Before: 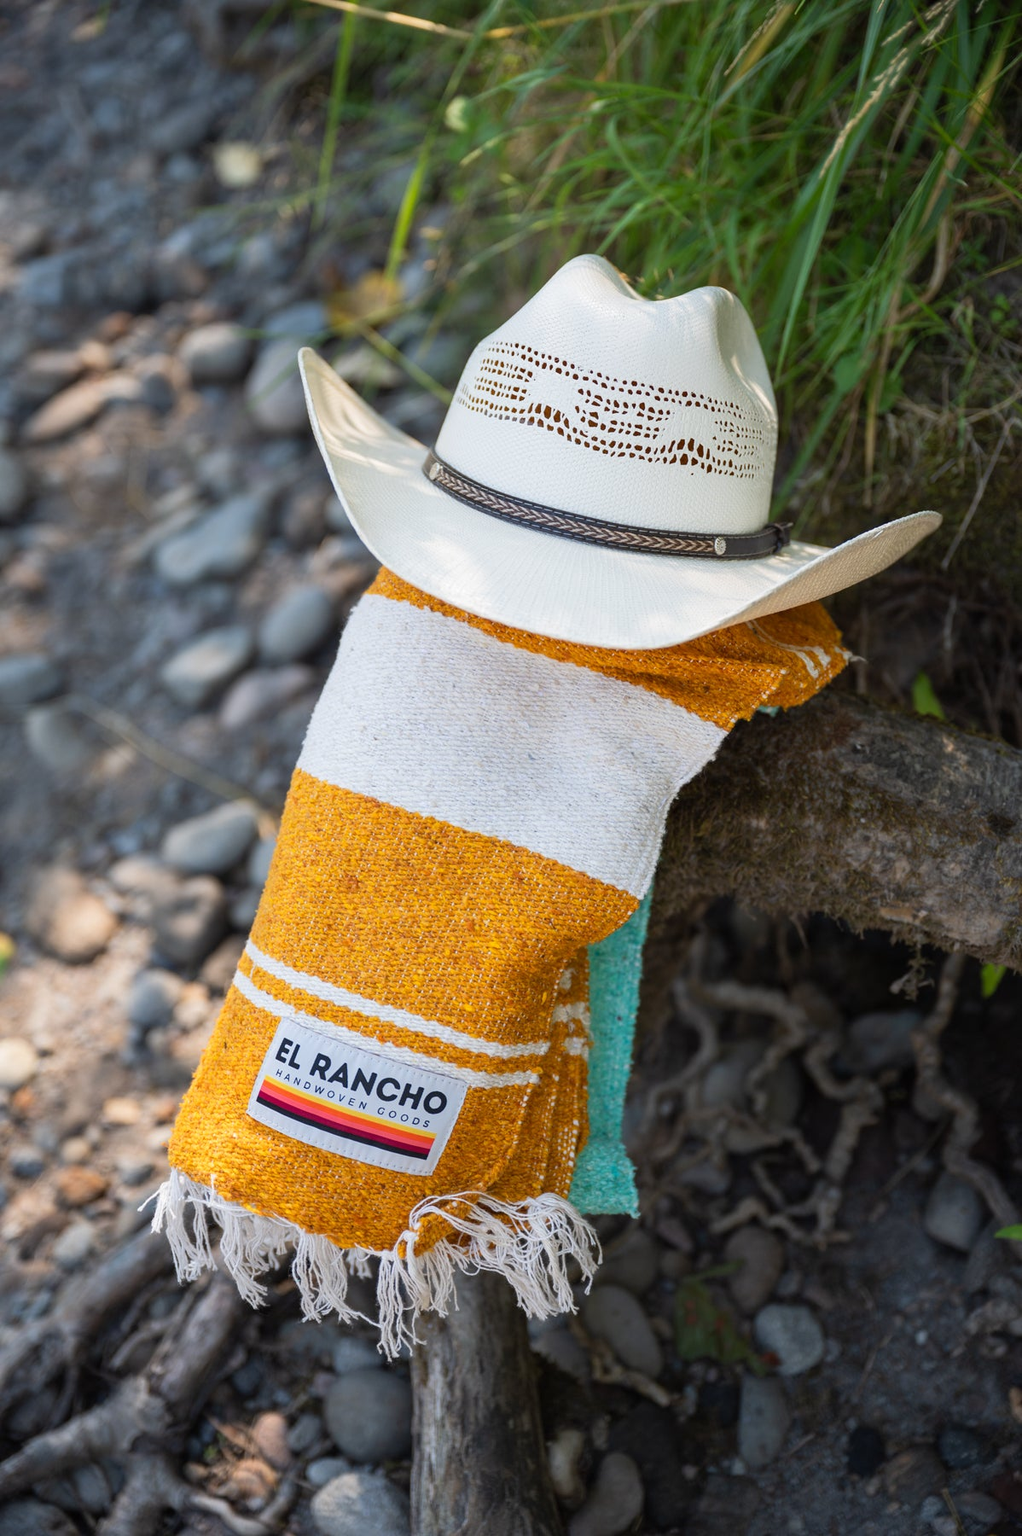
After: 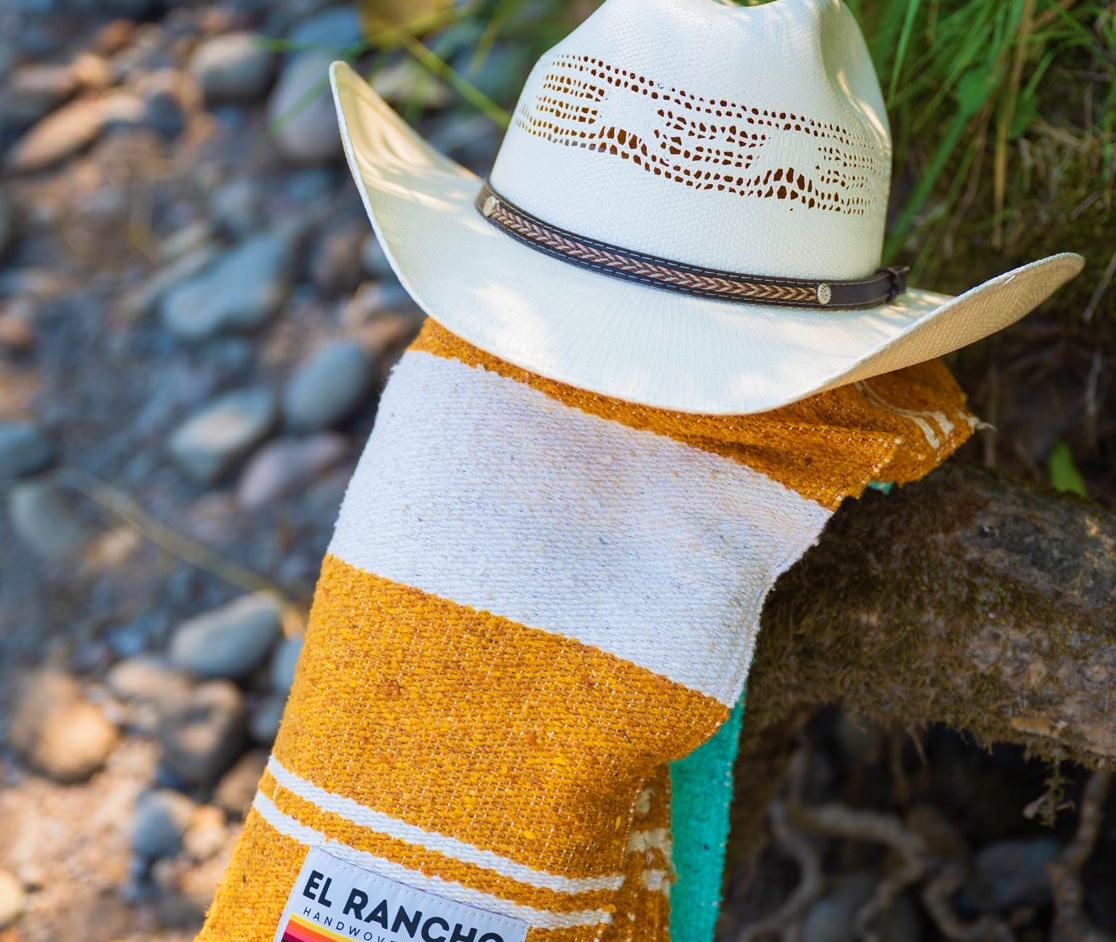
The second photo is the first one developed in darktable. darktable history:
crop: left 1.744%, top 19.225%, right 5.069%, bottom 28.357%
velvia: strength 75%
